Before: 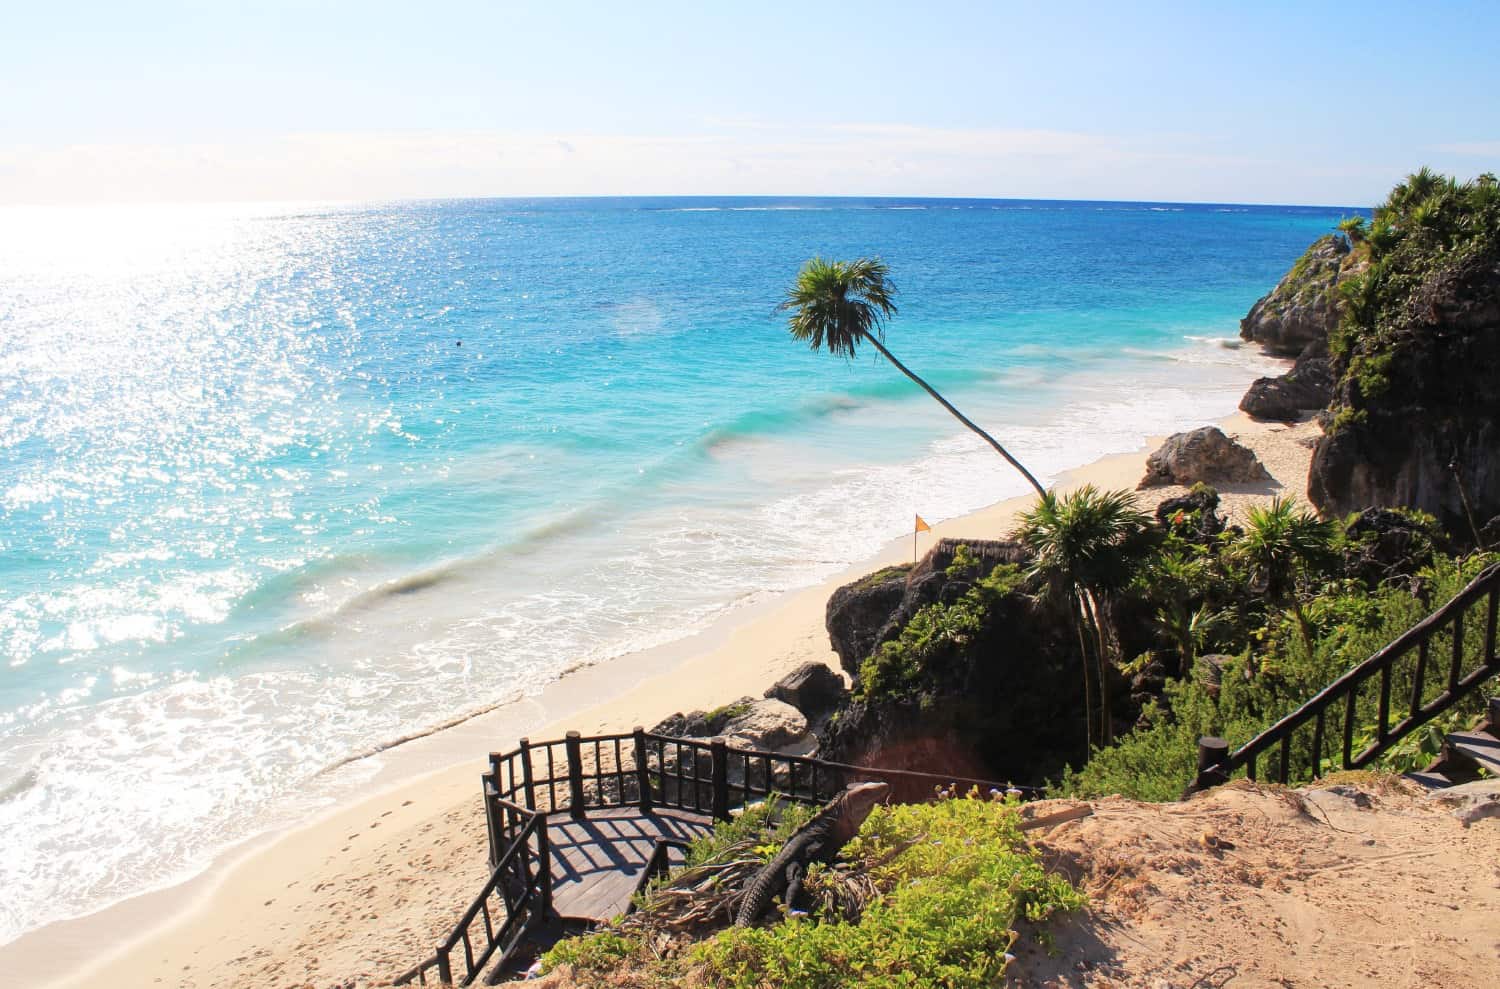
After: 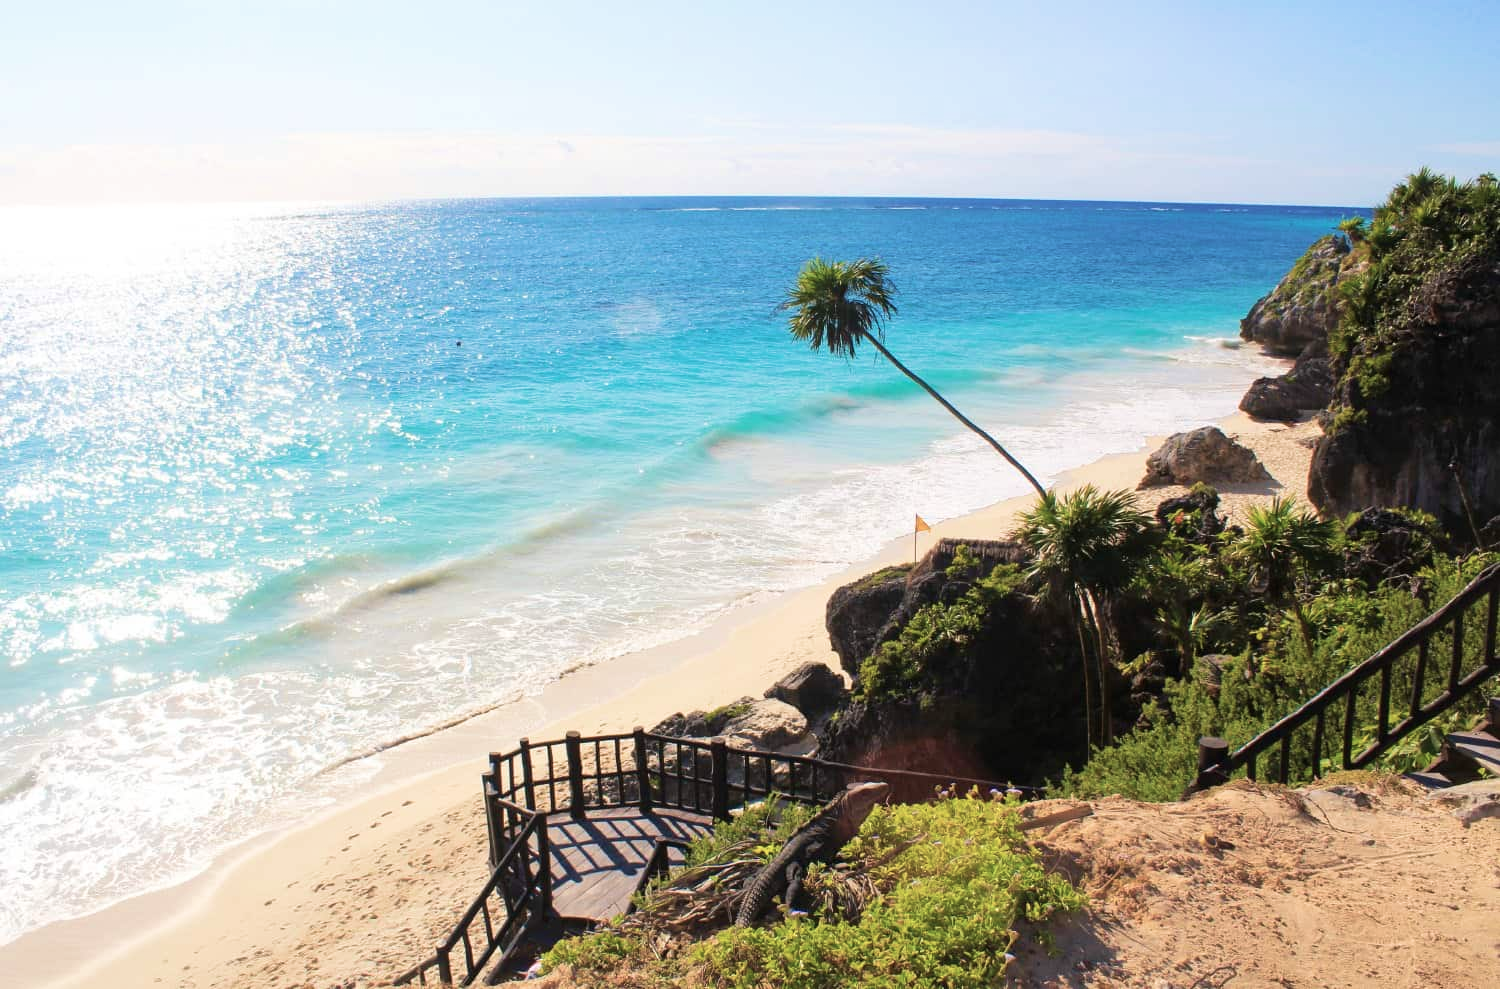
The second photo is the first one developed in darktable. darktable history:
color correction: saturation 0.85
velvia: strength 36.57%
